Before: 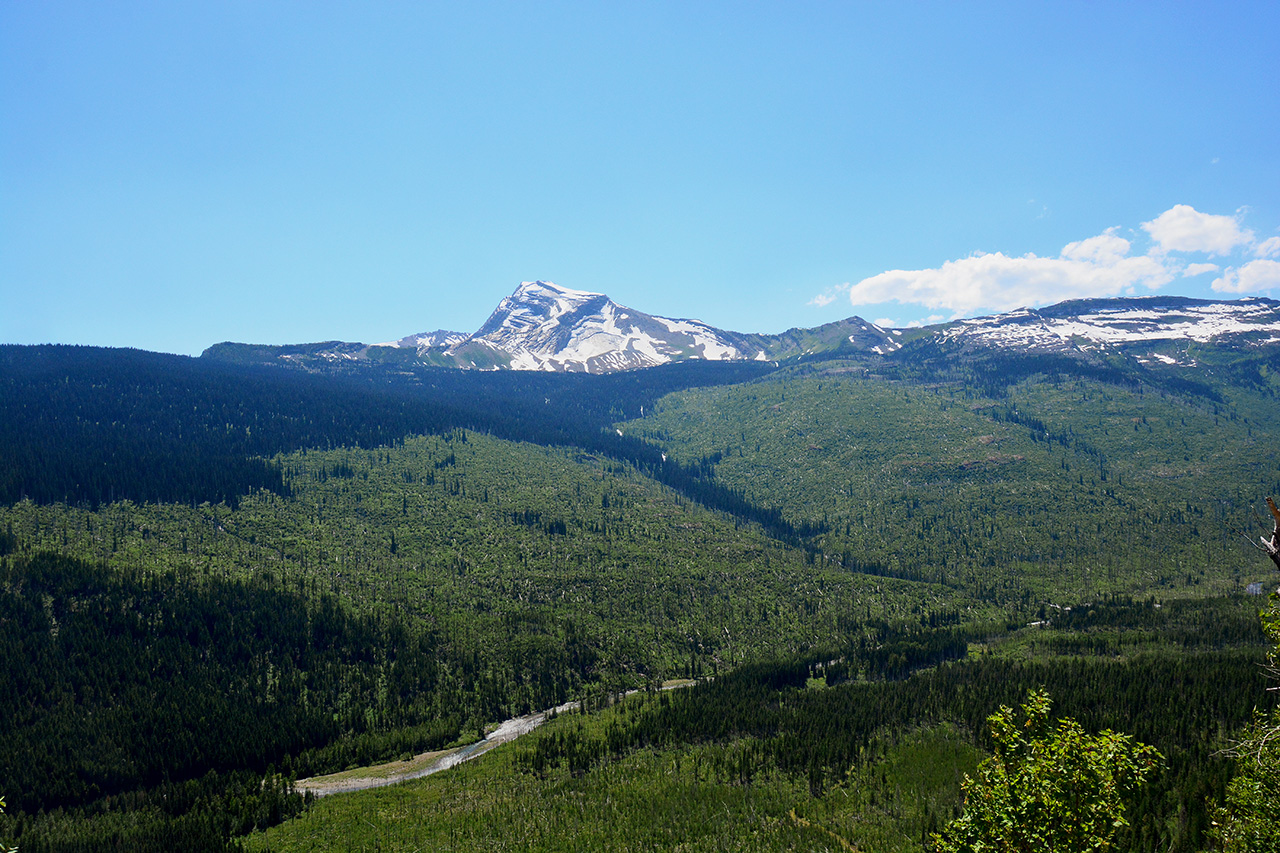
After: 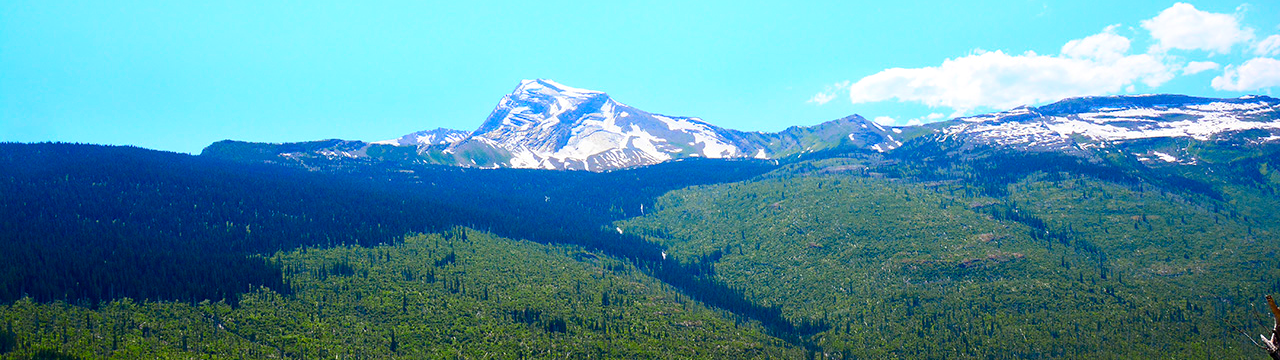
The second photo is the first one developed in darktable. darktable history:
color balance rgb: shadows lift › luminance -9.128%, linear chroma grading › global chroma 14.918%, perceptual saturation grading › global saturation 30.231%, global vibrance 9.934%
exposure: exposure 0.254 EV, compensate highlight preservation false
crop and rotate: top 23.761%, bottom 34.015%
shadows and highlights: shadows -40.47, highlights 64.1, soften with gaussian
contrast brightness saturation: saturation 0.095
